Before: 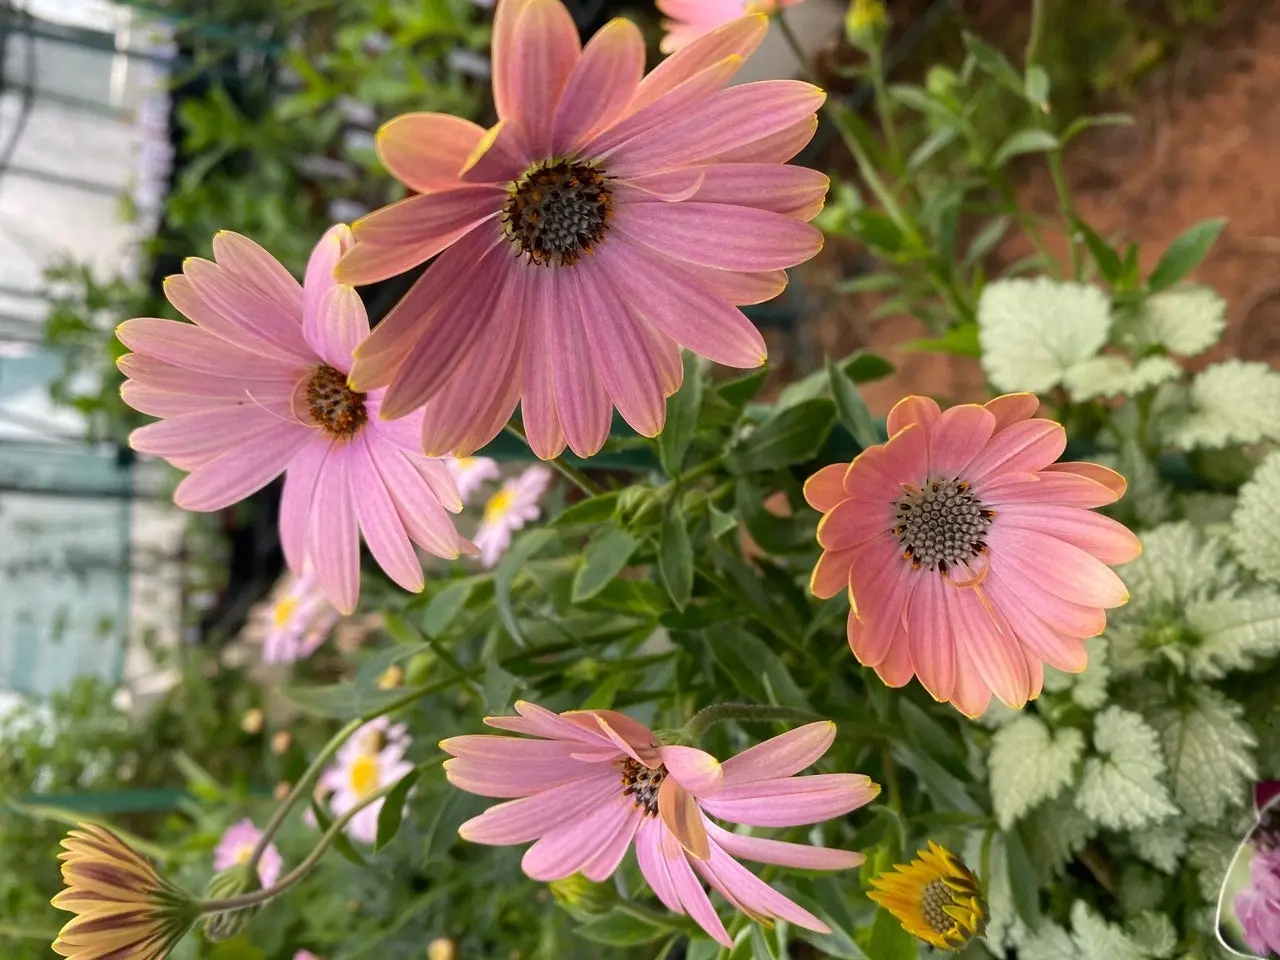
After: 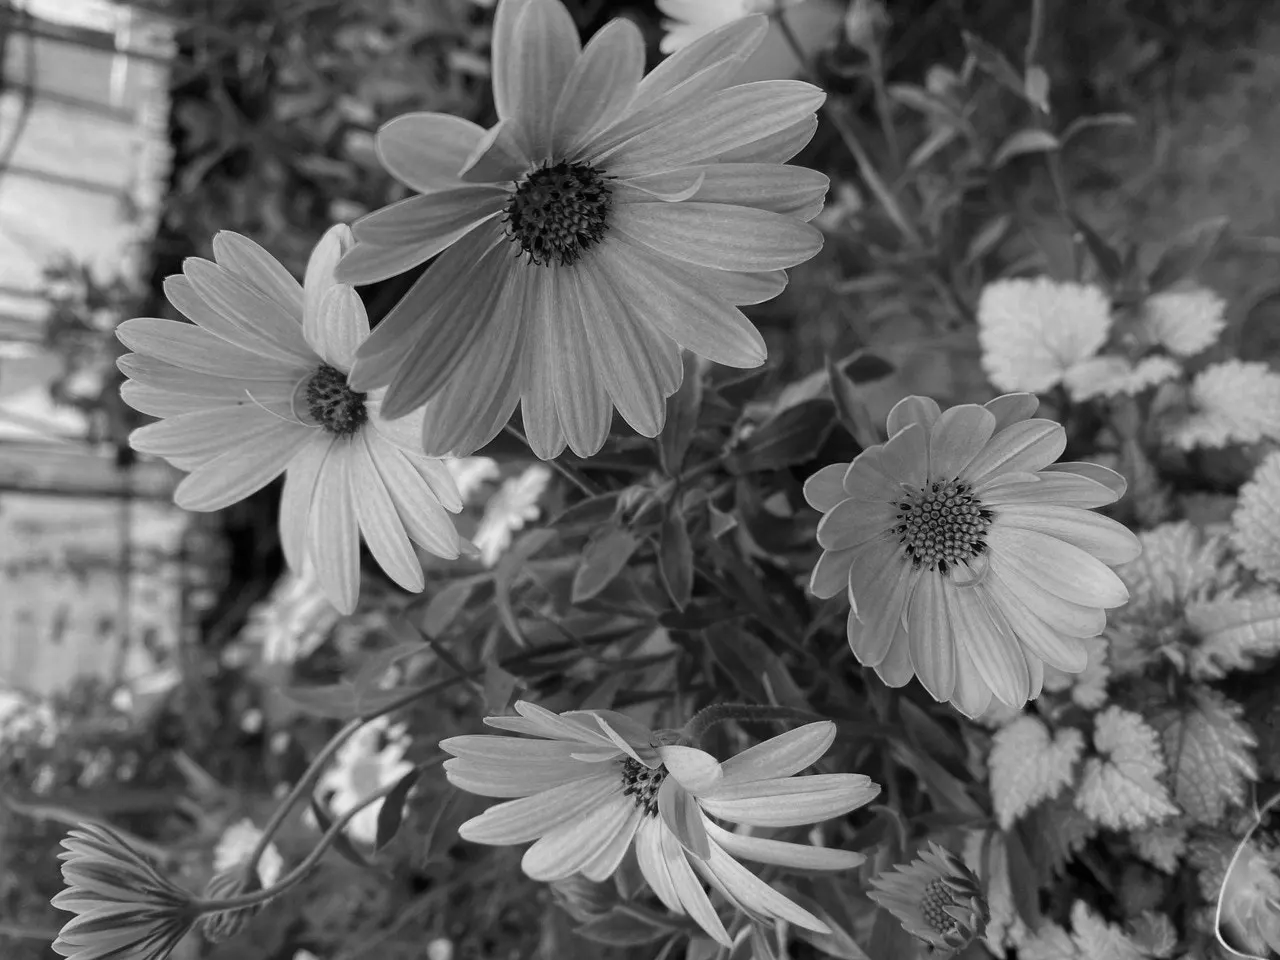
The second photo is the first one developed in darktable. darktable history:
exposure: exposure -0.064 EV, compensate highlight preservation false
color calibration: output gray [0.253, 0.26, 0.487, 0], gray › normalize channels true, illuminant same as pipeline (D50), adaptation XYZ, x 0.346, y 0.359, gamut compression 0
